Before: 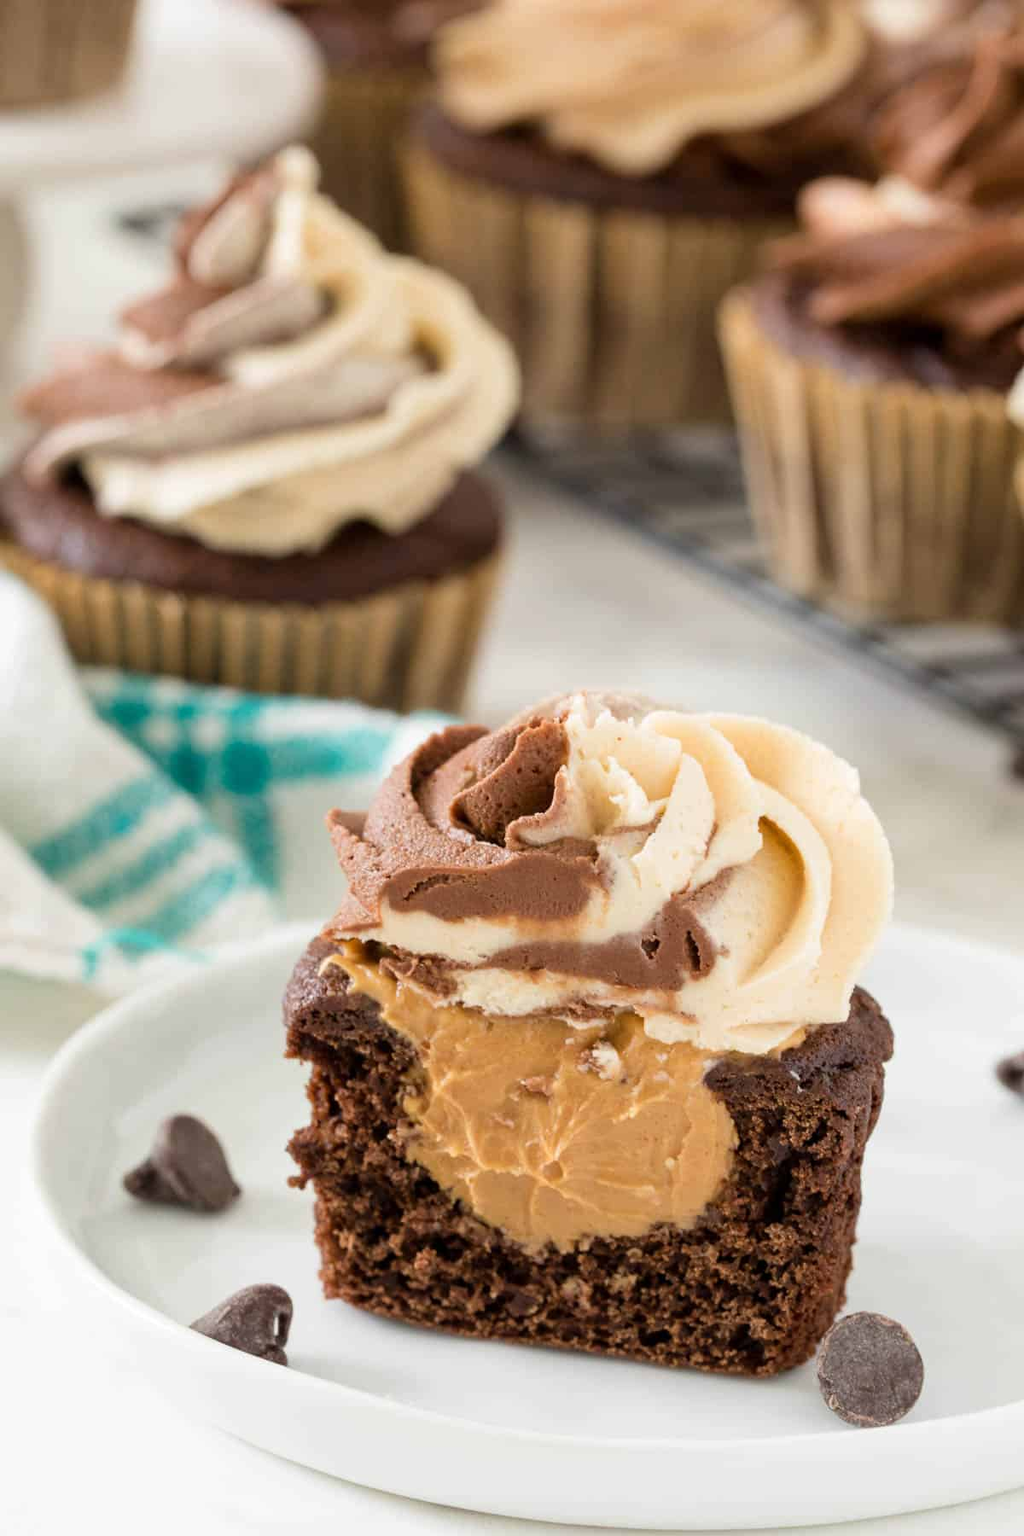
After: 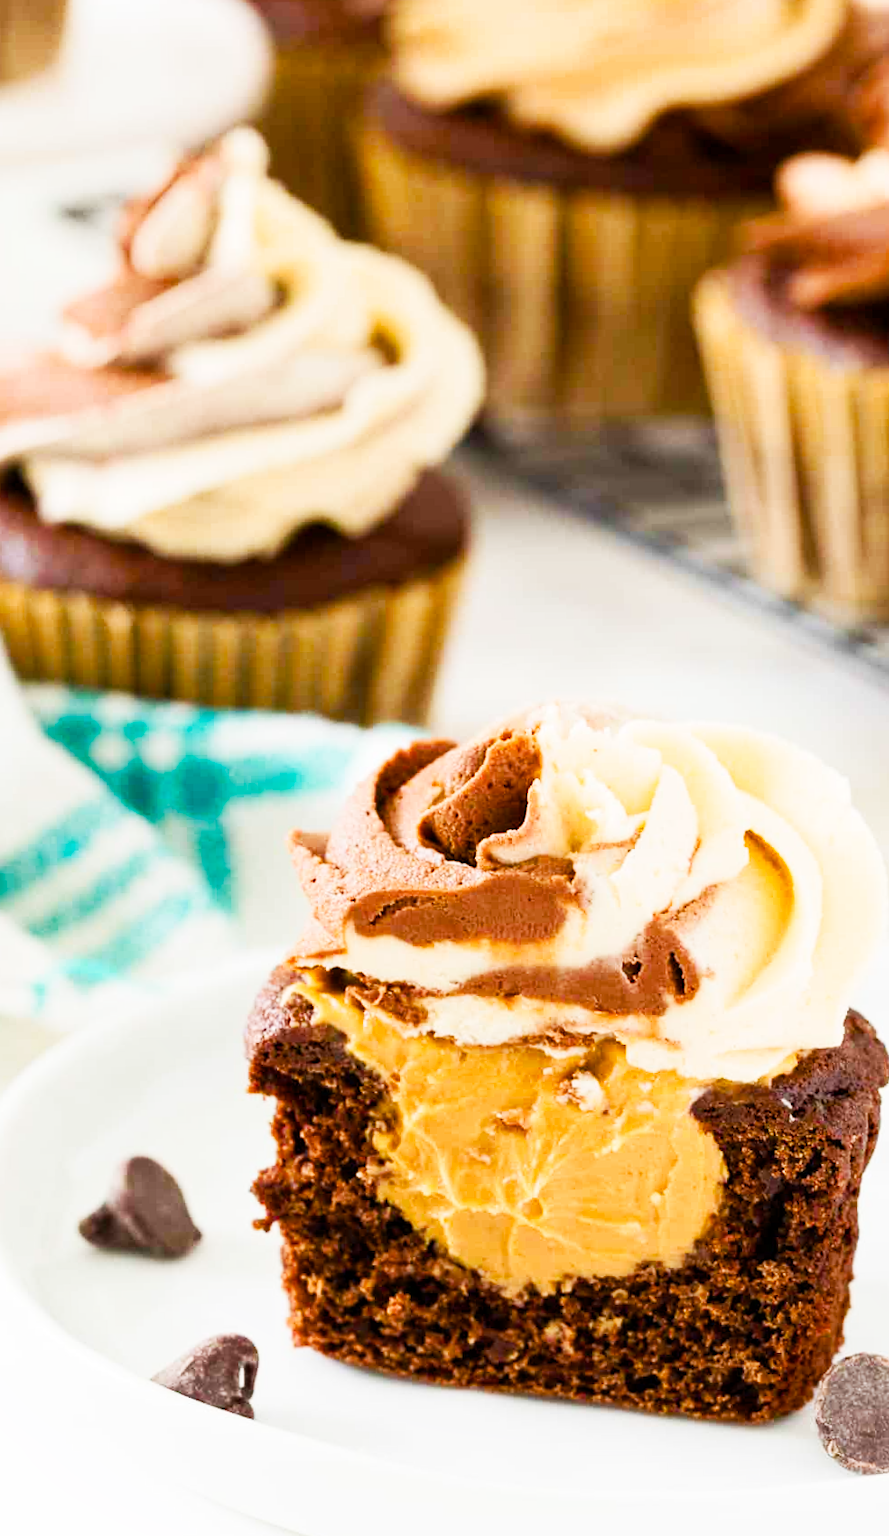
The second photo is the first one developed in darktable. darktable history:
crop and rotate: angle 0.889°, left 4.476%, top 0.762%, right 11.494%, bottom 2.544%
tone curve: curves: ch0 [(0, 0) (0.055, 0.05) (0.258, 0.287) (0.434, 0.526) (0.517, 0.648) (0.745, 0.874) (1, 1)]; ch1 [(0, 0) (0.346, 0.307) (0.418, 0.383) (0.46, 0.439) (0.482, 0.493) (0.502, 0.503) (0.517, 0.514) (0.55, 0.561) (0.588, 0.603) (0.646, 0.688) (1, 1)]; ch2 [(0, 0) (0.346, 0.34) (0.431, 0.45) (0.485, 0.499) (0.5, 0.503) (0.527, 0.525) (0.545, 0.562) (0.679, 0.706) (1, 1)], preserve colors none
shadows and highlights: shadows 1.43, highlights 38.79
tone equalizer: on, module defaults
color balance rgb: perceptual saturation grading › global saturation 20%, perceptual saturation grading › highlights -14.406%, perceptual saturation grading › shadows 49.319%
